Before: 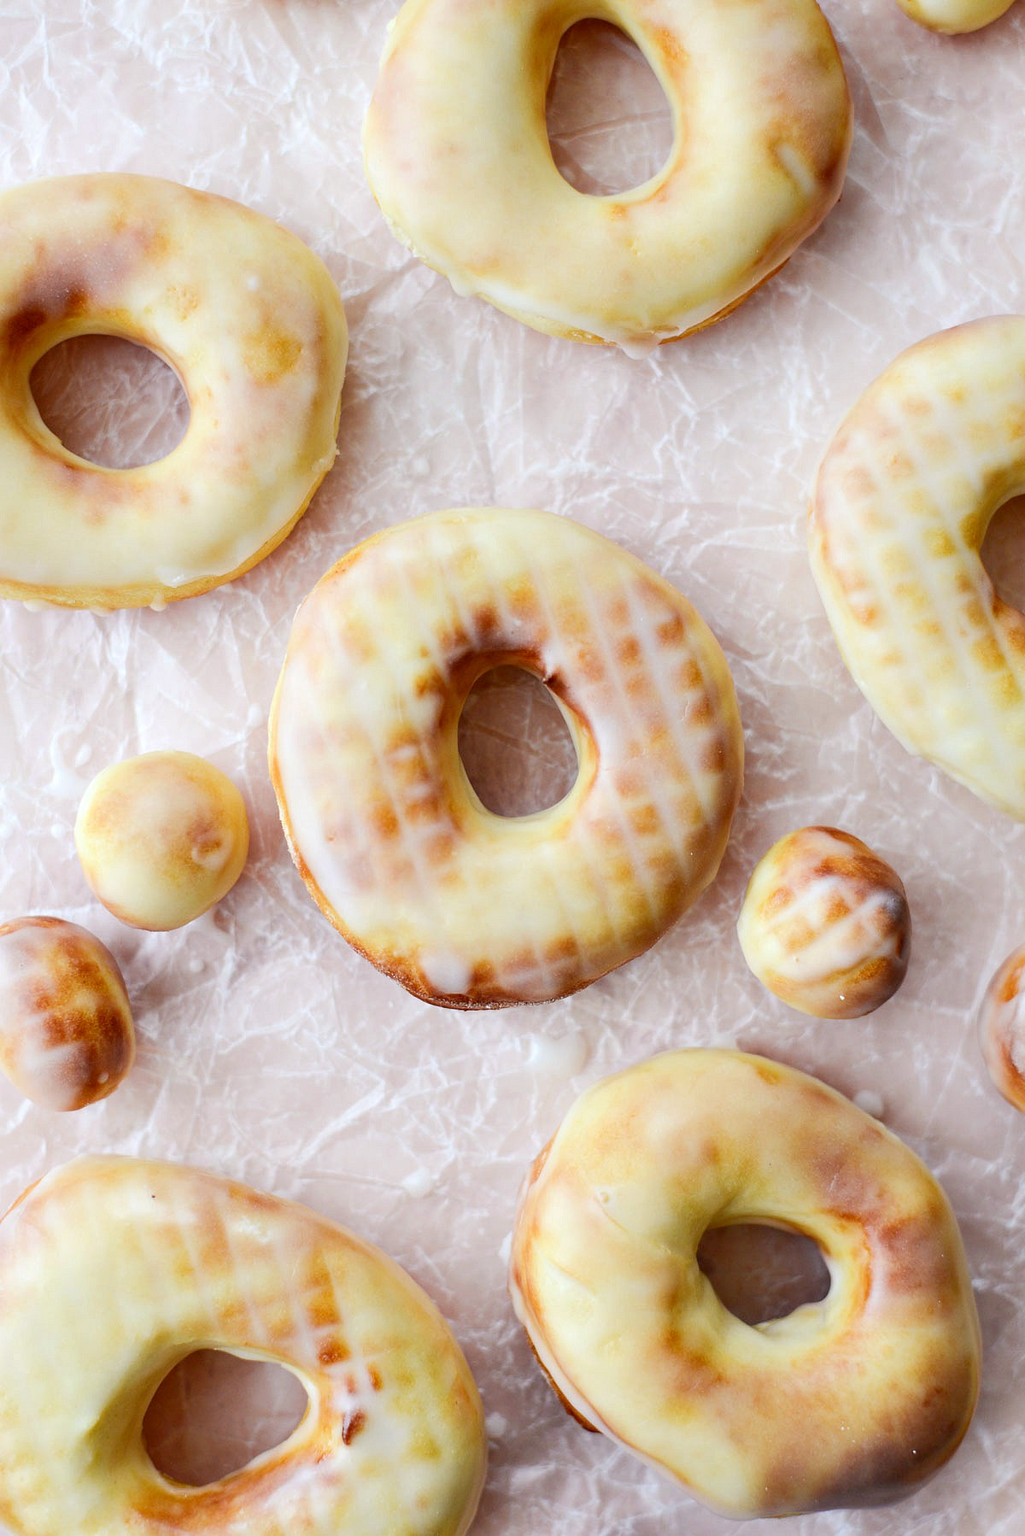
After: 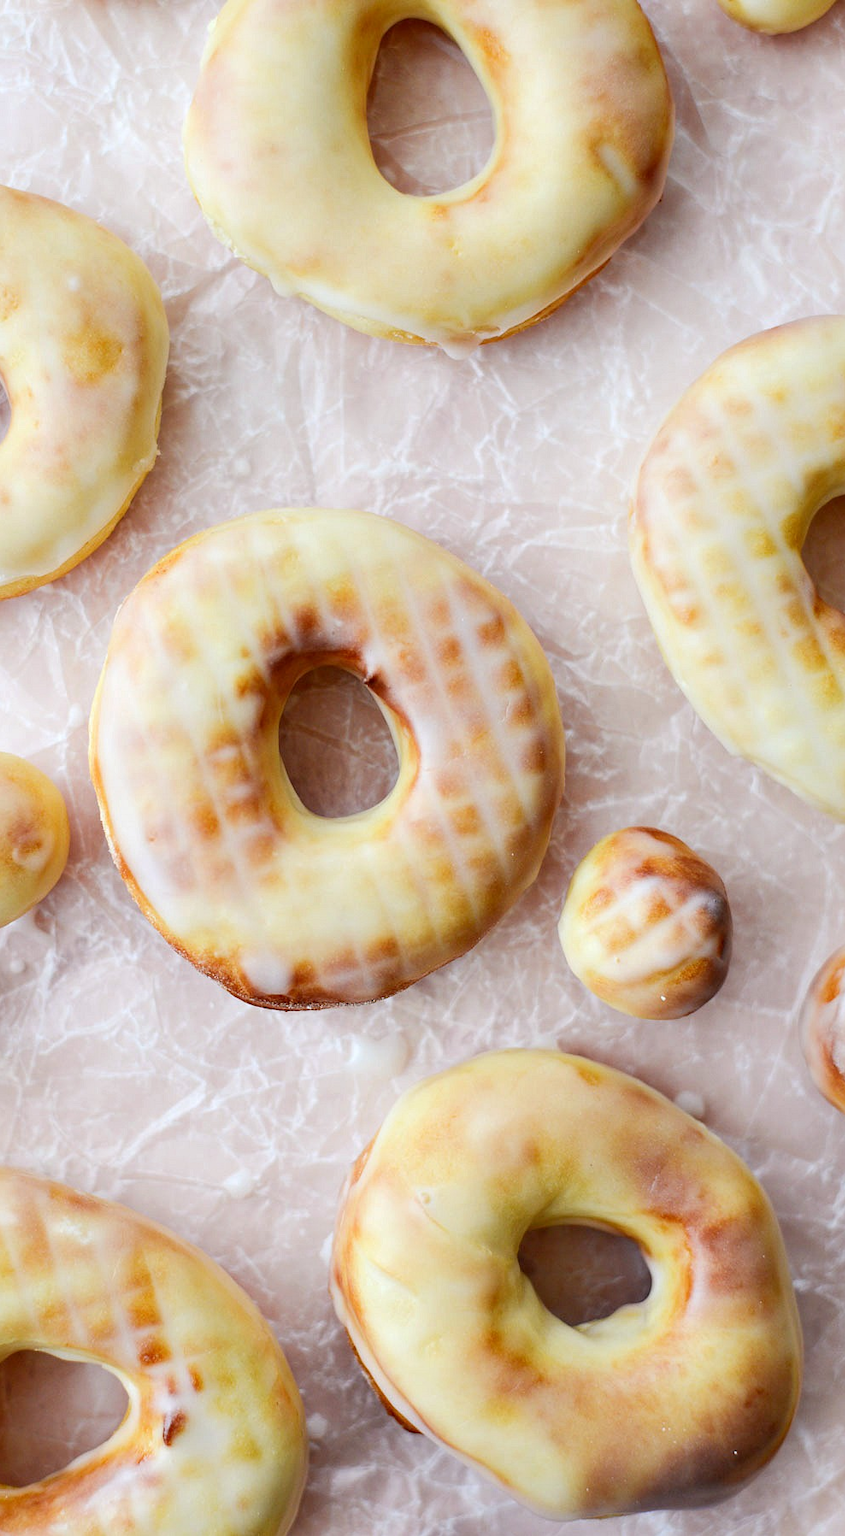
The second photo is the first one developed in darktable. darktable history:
rotate and perspective: automatic cropping off
crop: left 17.582%, bottom 0.031%
